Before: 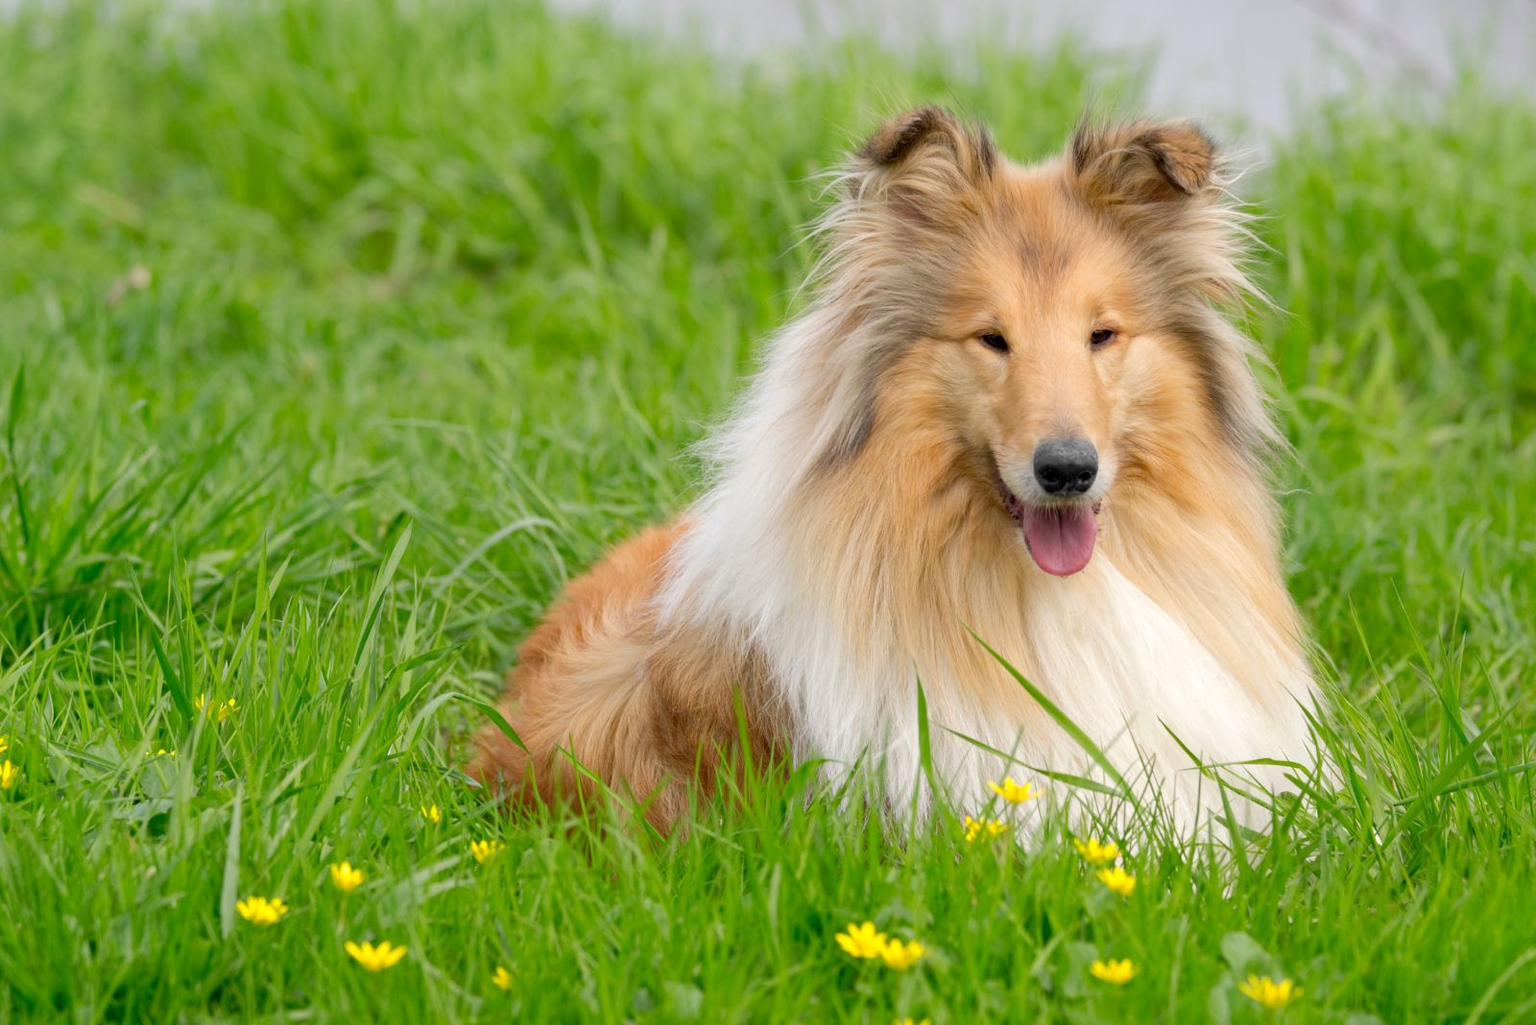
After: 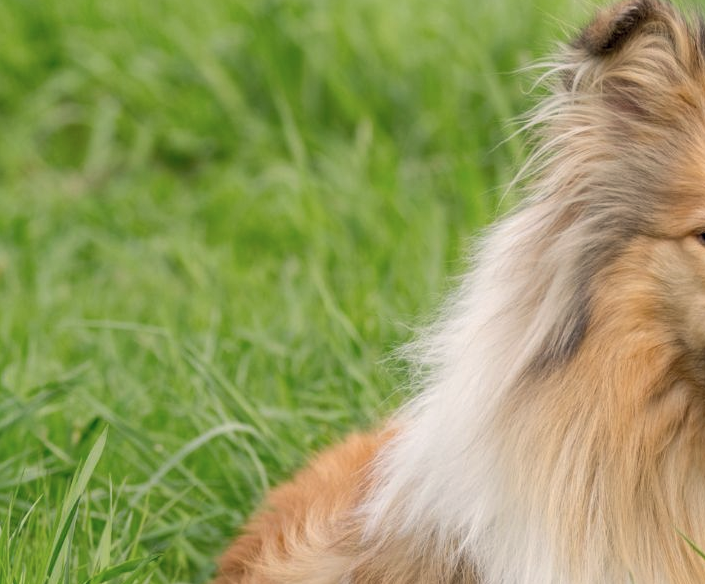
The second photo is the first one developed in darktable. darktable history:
color correction: highlights a* 2.93, highlights b* 5, shadows a* -2.11, shadows b* -4.84, saturation 0.772
contrast brightness saturation: saturation 0.097
crop: left 20.173%, top 10.869%, right 35.704%, bottom 34.383%
local contrast: highlights 101%, shadows 98%, detail 120%, midtone range 0.2
